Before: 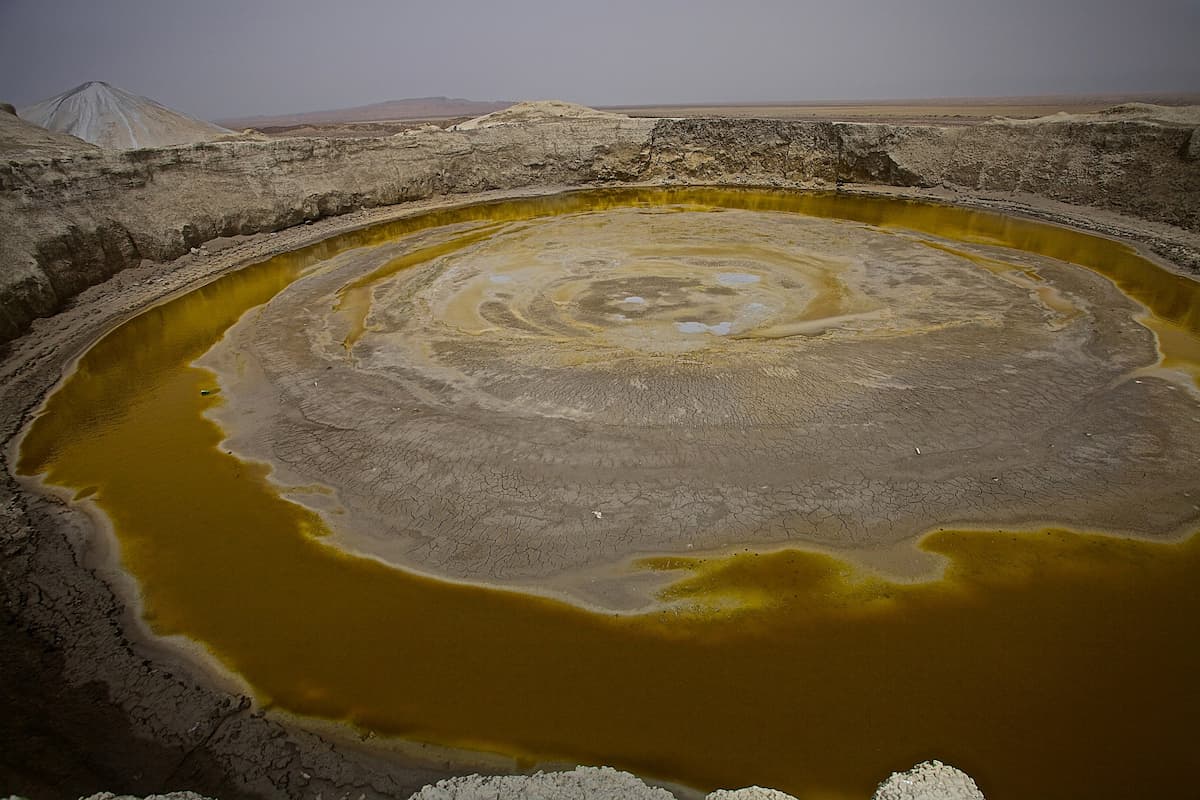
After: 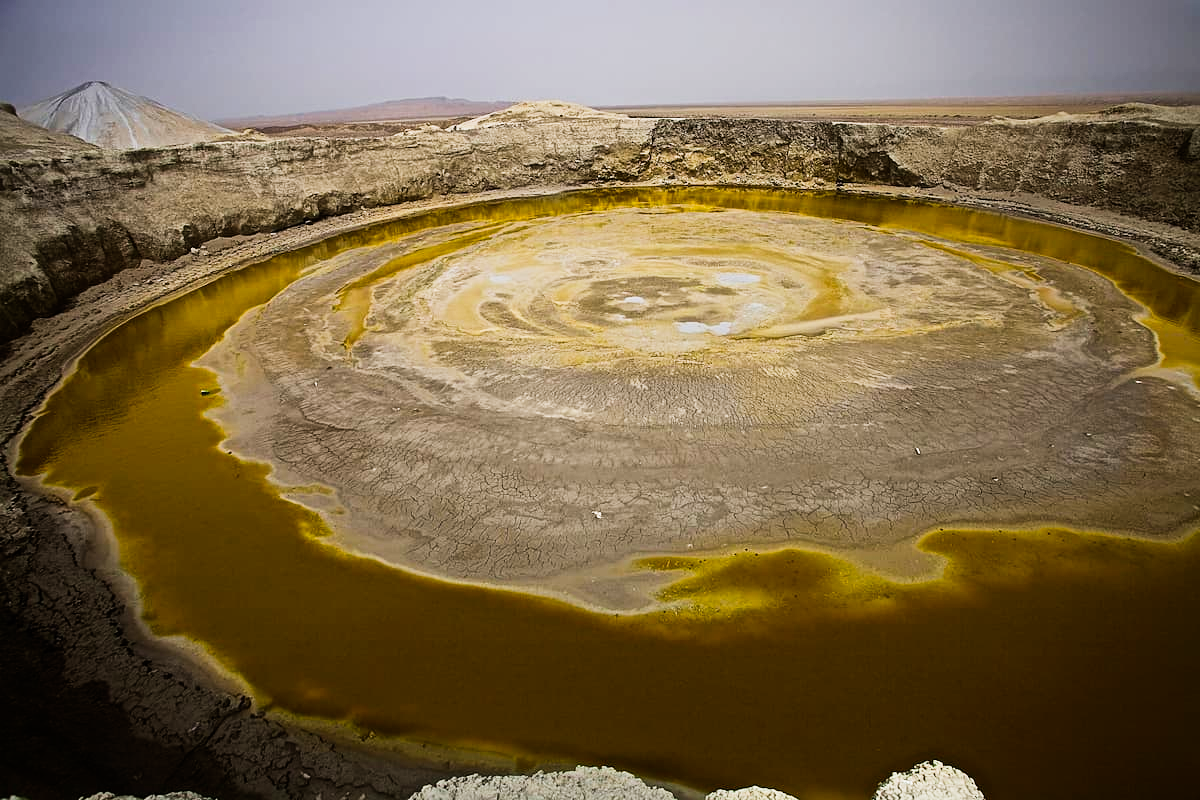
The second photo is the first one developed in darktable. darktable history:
sigmoid: contrast 1.86, skew 0.35
exposure: exposure 0.507 EV, compensate highlight preservation false
